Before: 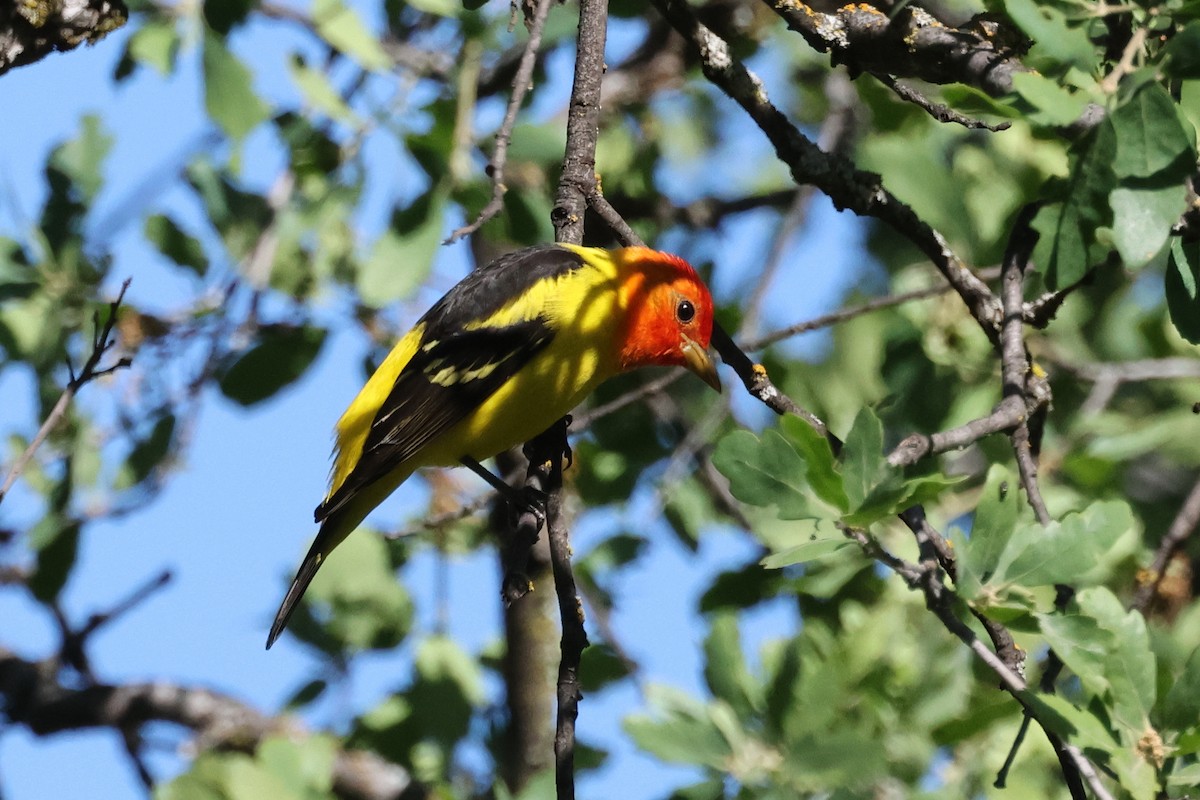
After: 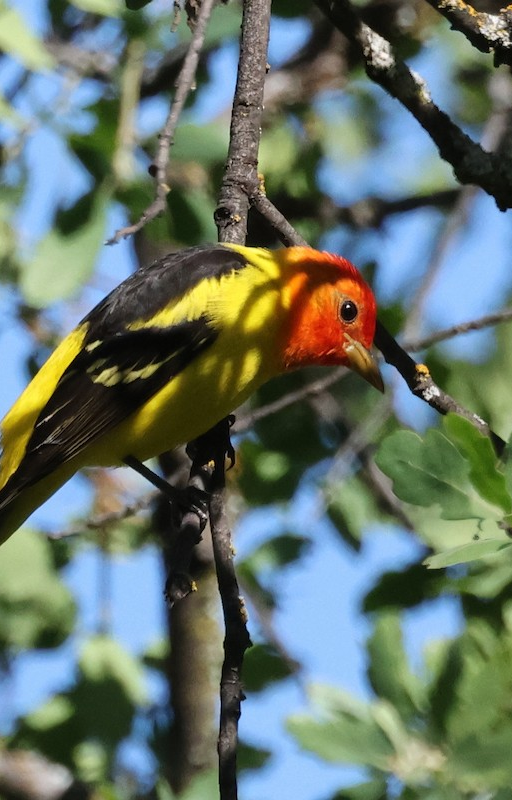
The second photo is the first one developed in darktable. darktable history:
crop: left 28.121%, right 29.204%
